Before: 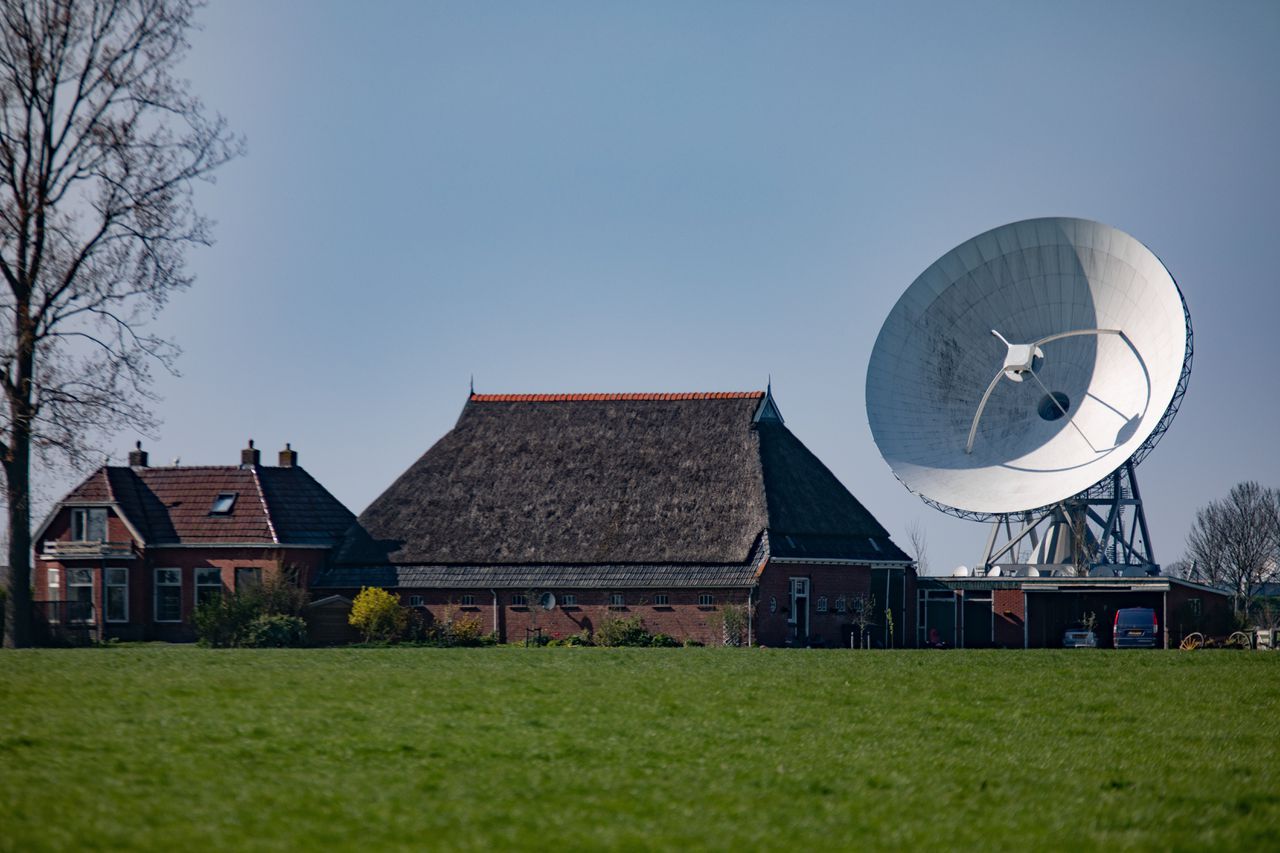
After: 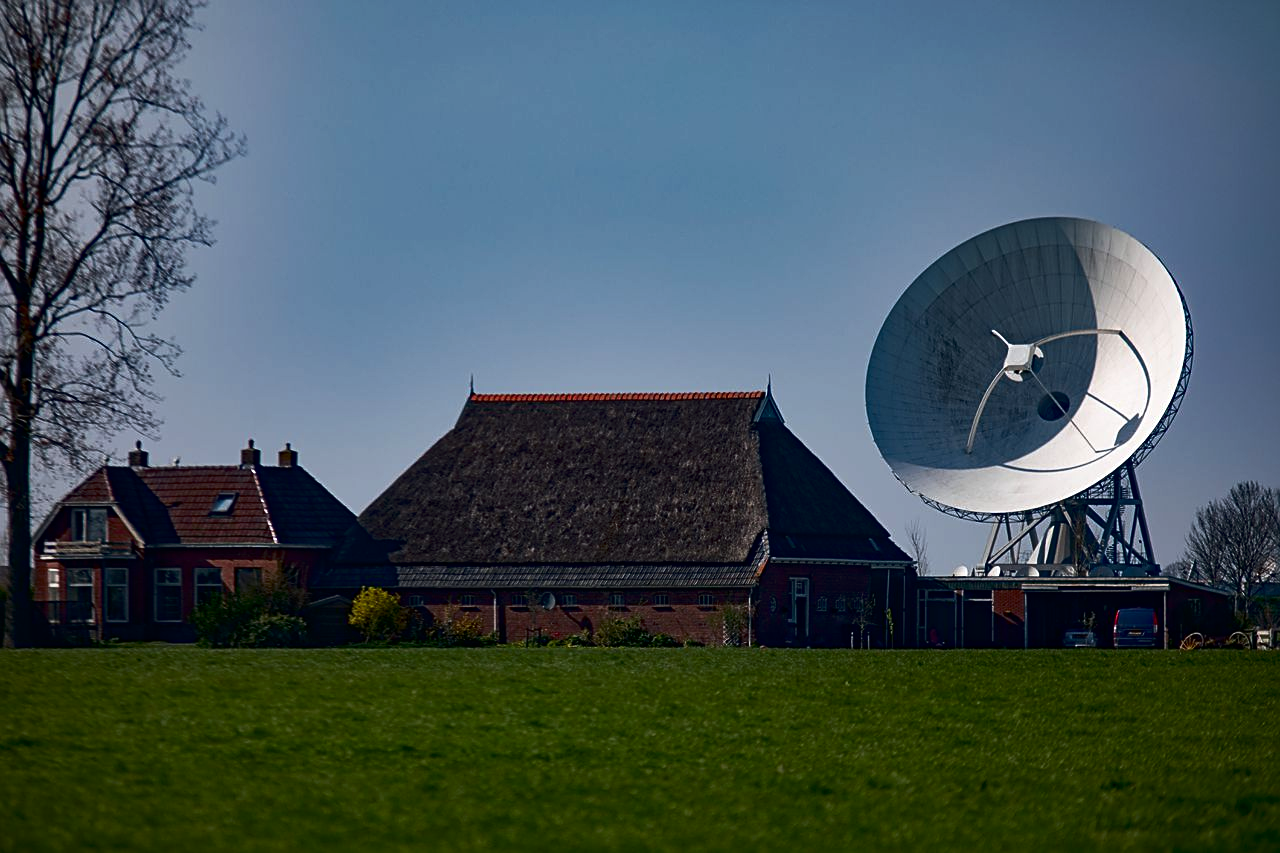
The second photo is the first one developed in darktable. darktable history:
sharpen: on, module defaults
tone curve: curves: ch0 [(0, 0) (0.003, 0.003) (0.011, 0.015) (0.025, 0.031) (0.044, 0.056) (0.069, 0.083) (0.1, 0.113) (0.136, 0.145) (0.177, 0.184) (0.224, 0.225) (0.277, 0.275) (0.335, 0.327) (0.399, 0.385) (0.468, 0.447) (0.543, 0.528) (0.623, 0.611) (0.709, 0.703) (0.801, 0.802) (0.898, 0.902) (1, 1)], preserve colors none
contrast brightness saturation: contrast 0.13, brightness -0.24, saturation 0.14
